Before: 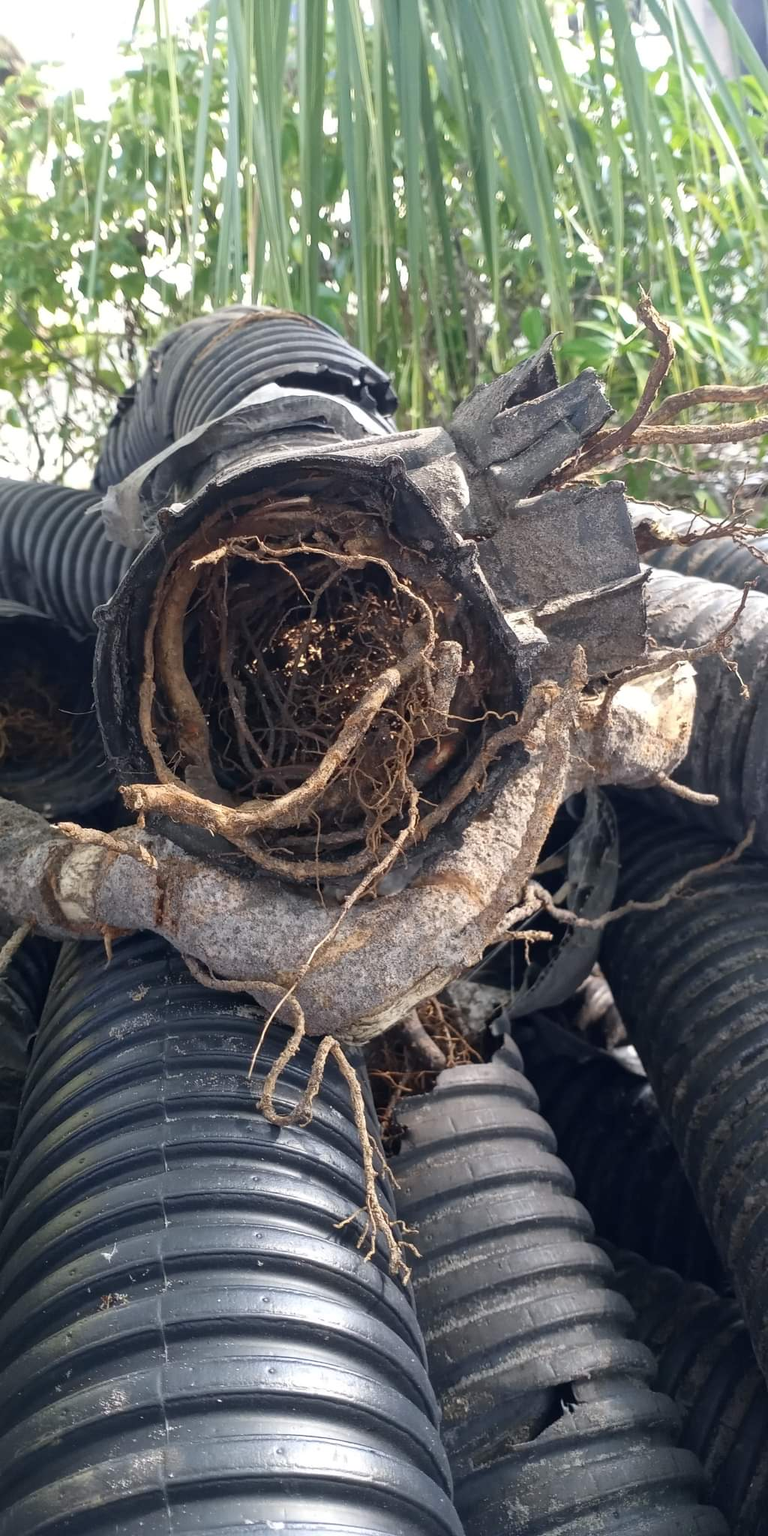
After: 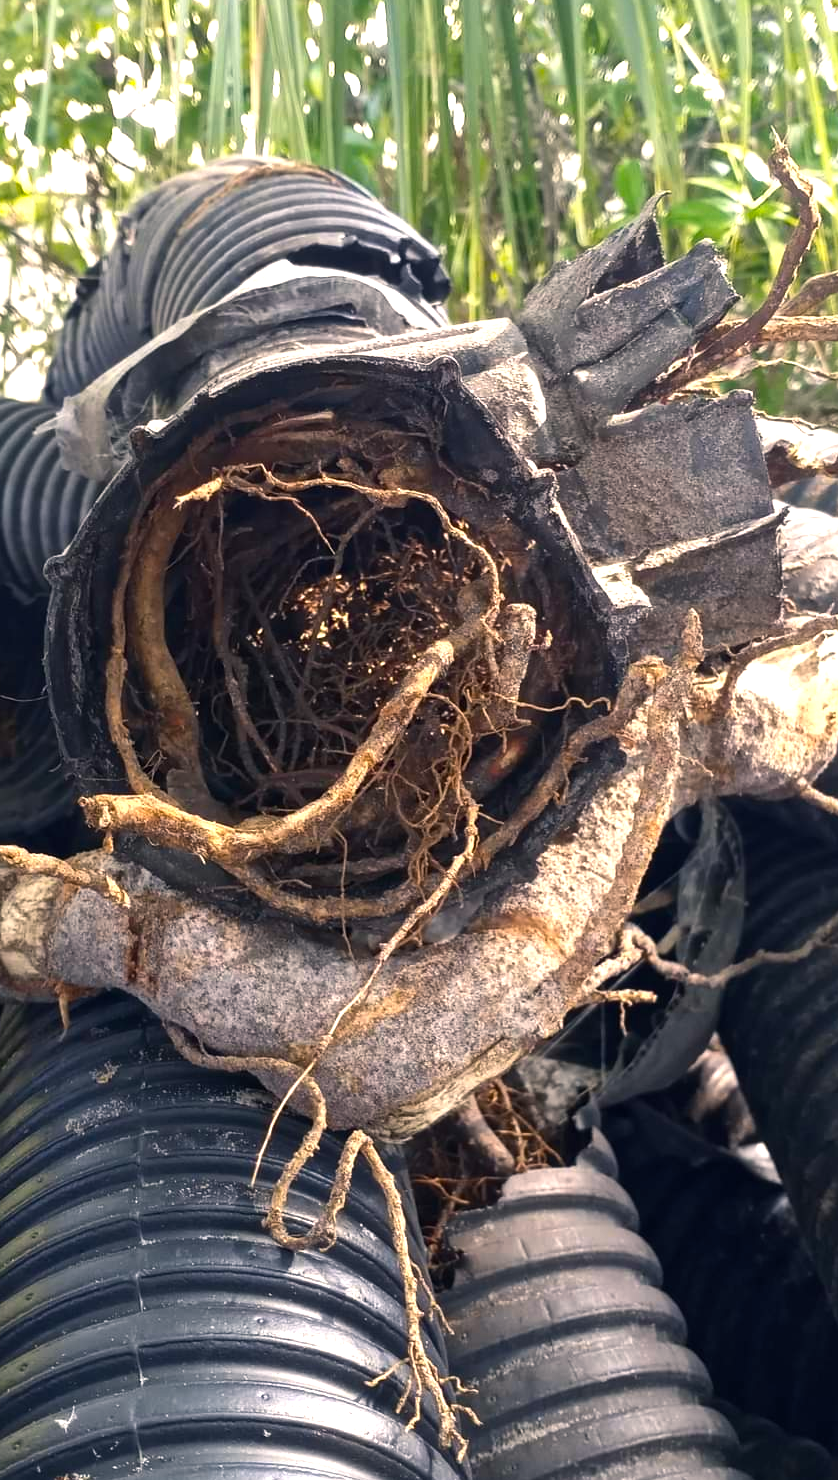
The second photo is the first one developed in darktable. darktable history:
crop: left 7.866%, top 12.289%, right 10.239%, bottom 15.398%
color balance rgb: highlights gain › chroma 3.047%, highlights gain › hue 60.22°, perceptual saturation grading › global saturation 30.102%, perceptual brilliance grading › global brilliance -4.736%, perceptual brilliance grading › highlights 24.307%, perceptual brilliance grading › mid-tones 6.839%, perceptual brilliance grading › shadows -5.022%
